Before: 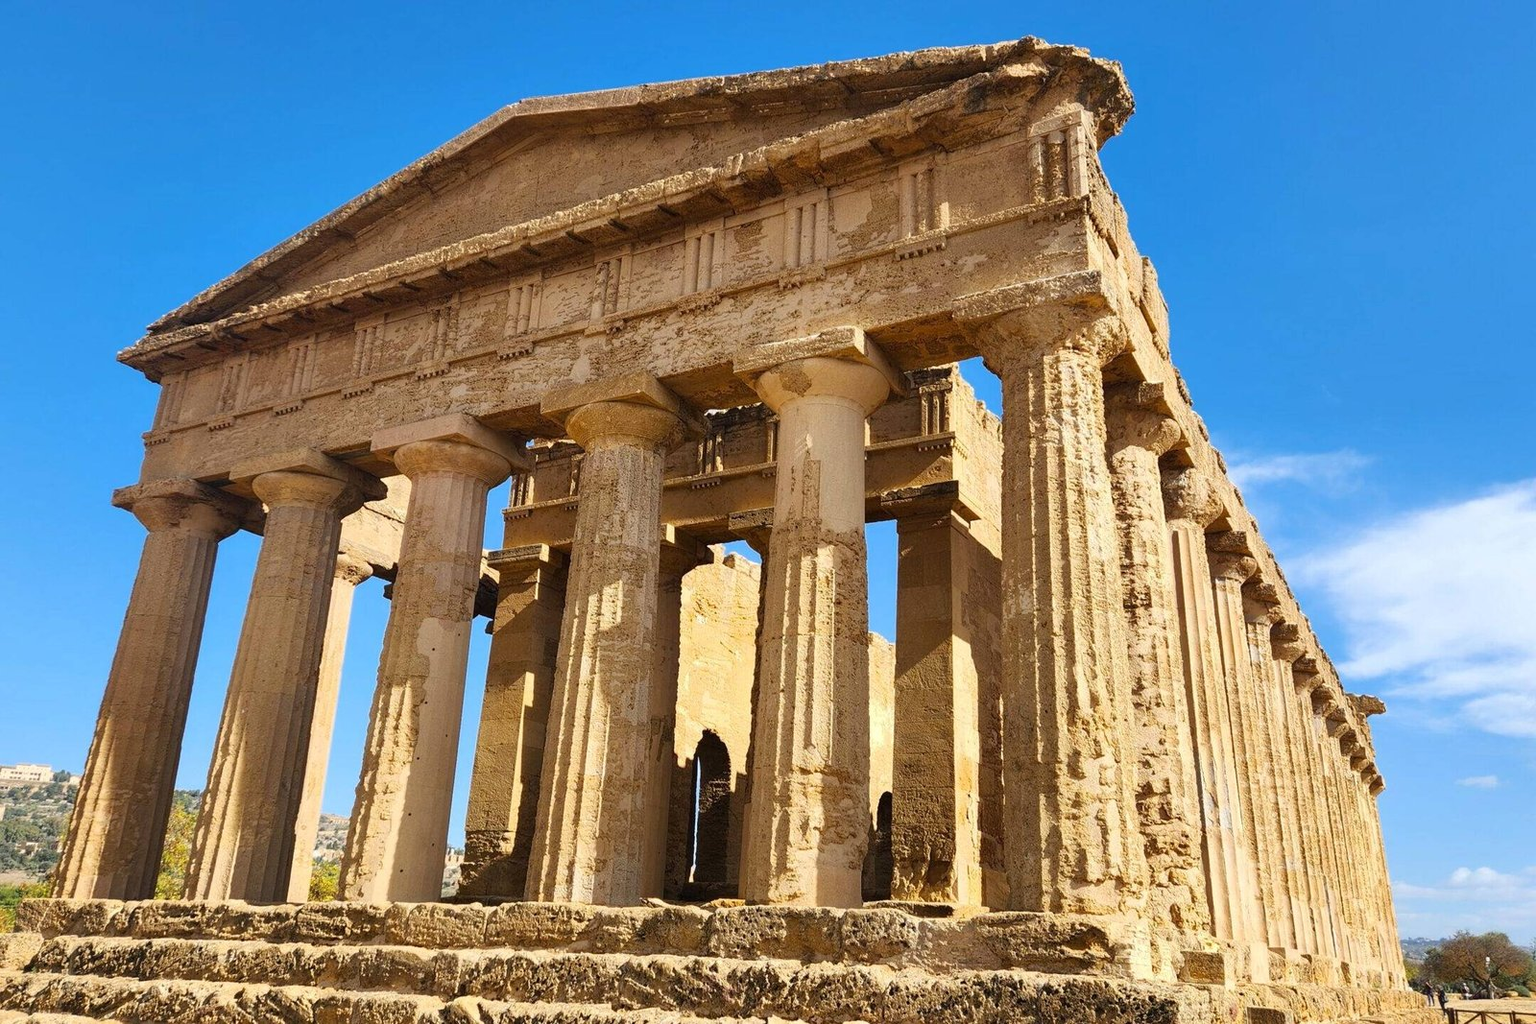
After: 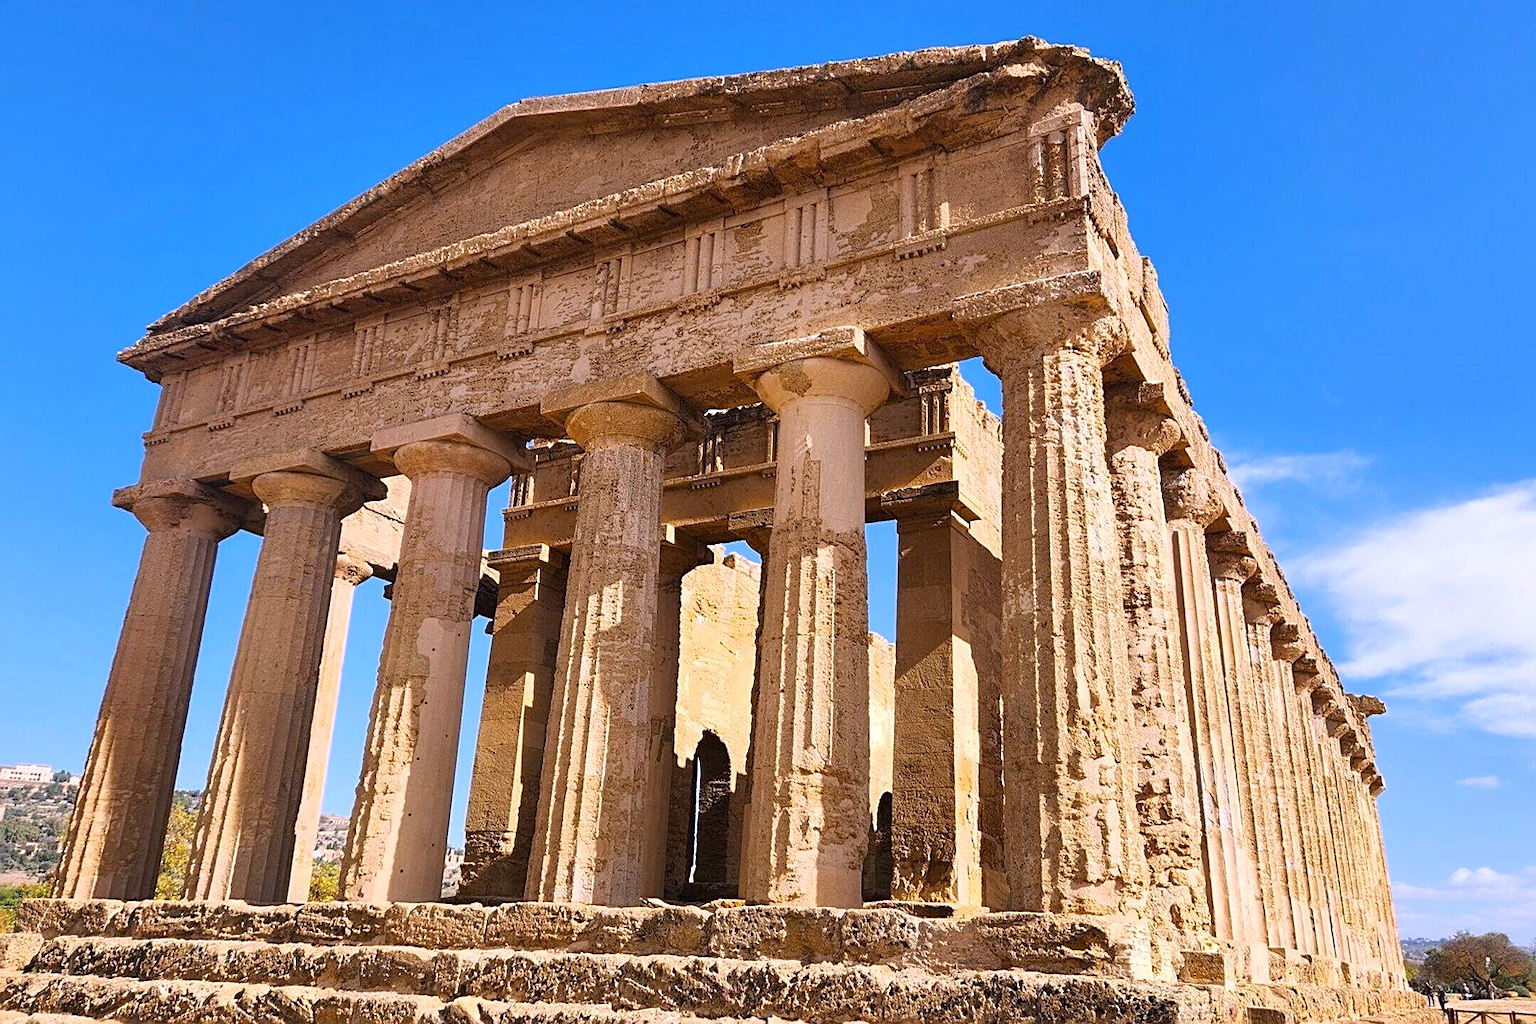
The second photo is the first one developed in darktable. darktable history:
white balance: red 1.066, blue 1.119
sharpen: on, module defaults
